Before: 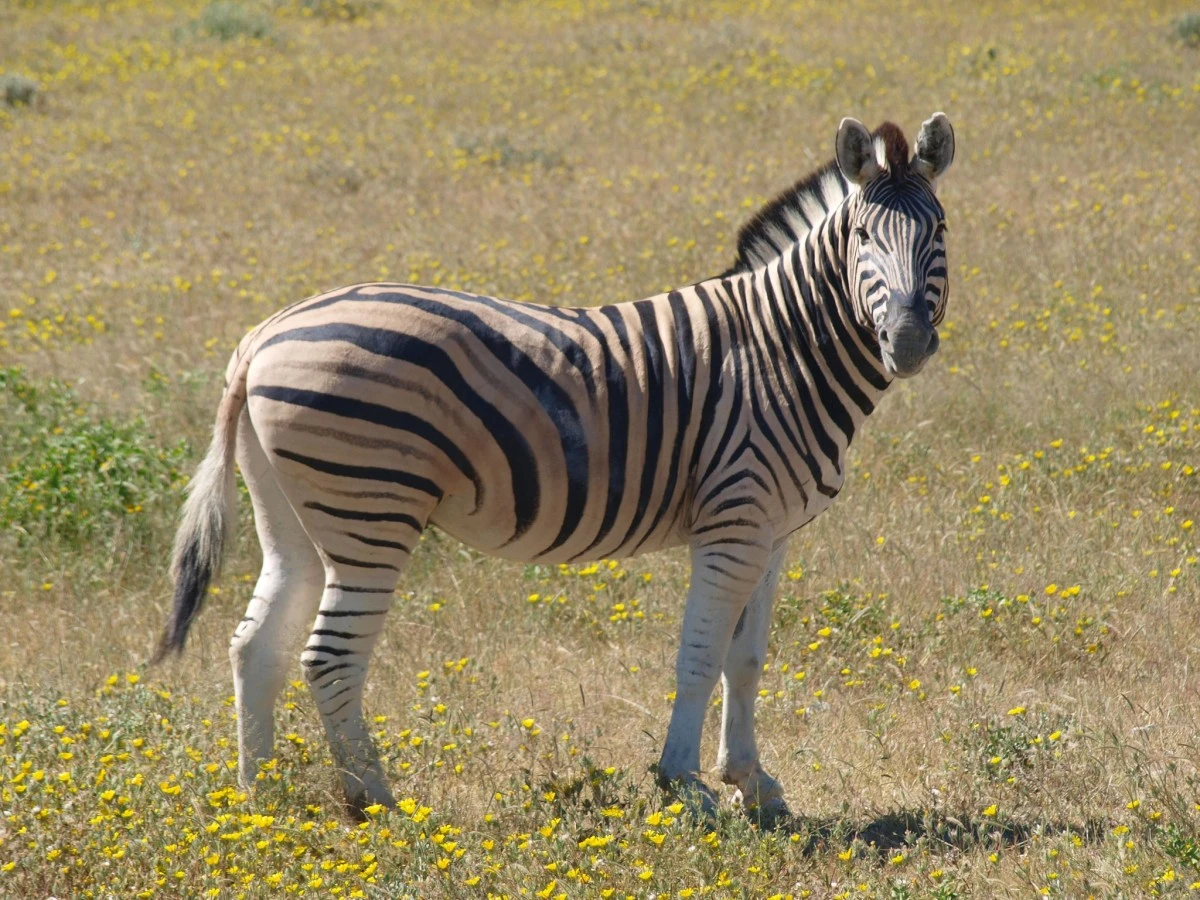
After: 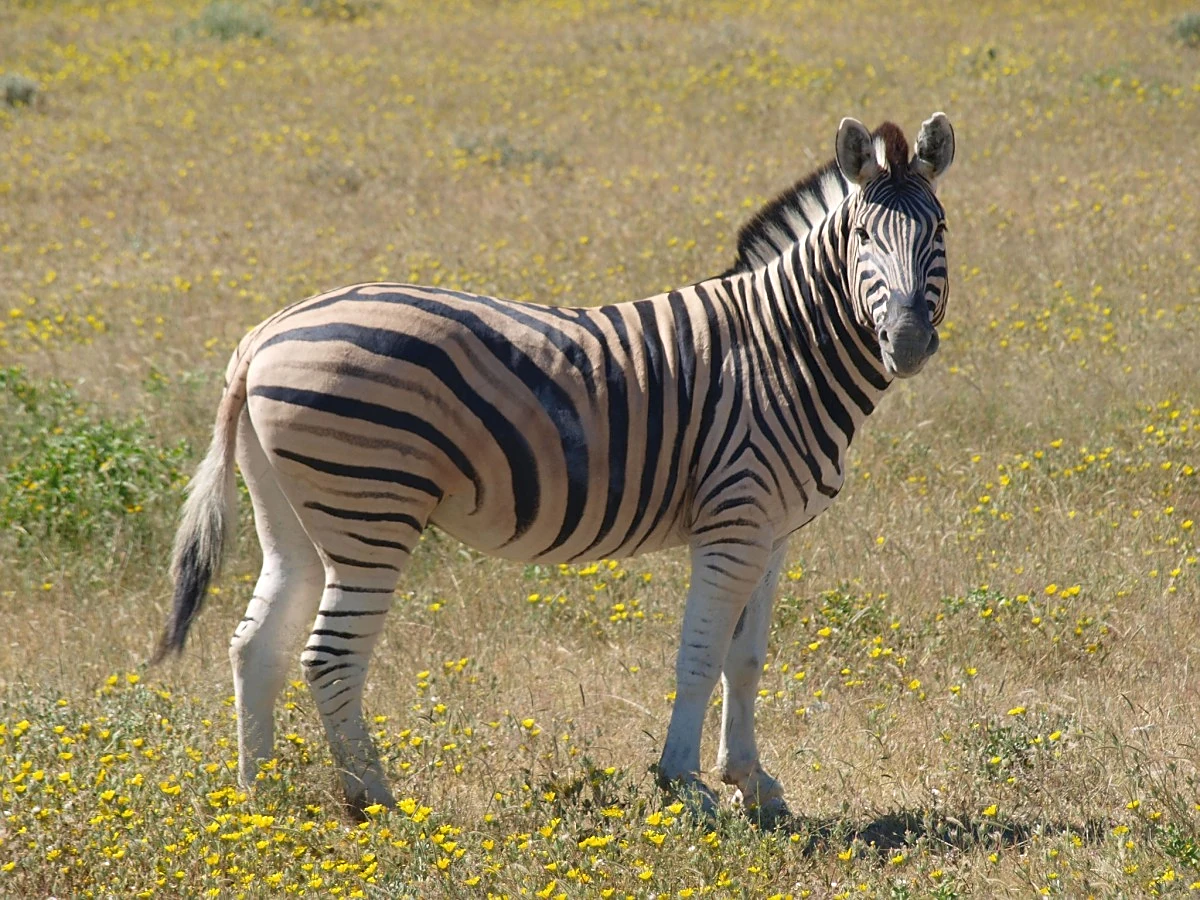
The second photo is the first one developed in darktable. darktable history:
sharpen: radius 1.82, amount 0.416, threshold 1.262
